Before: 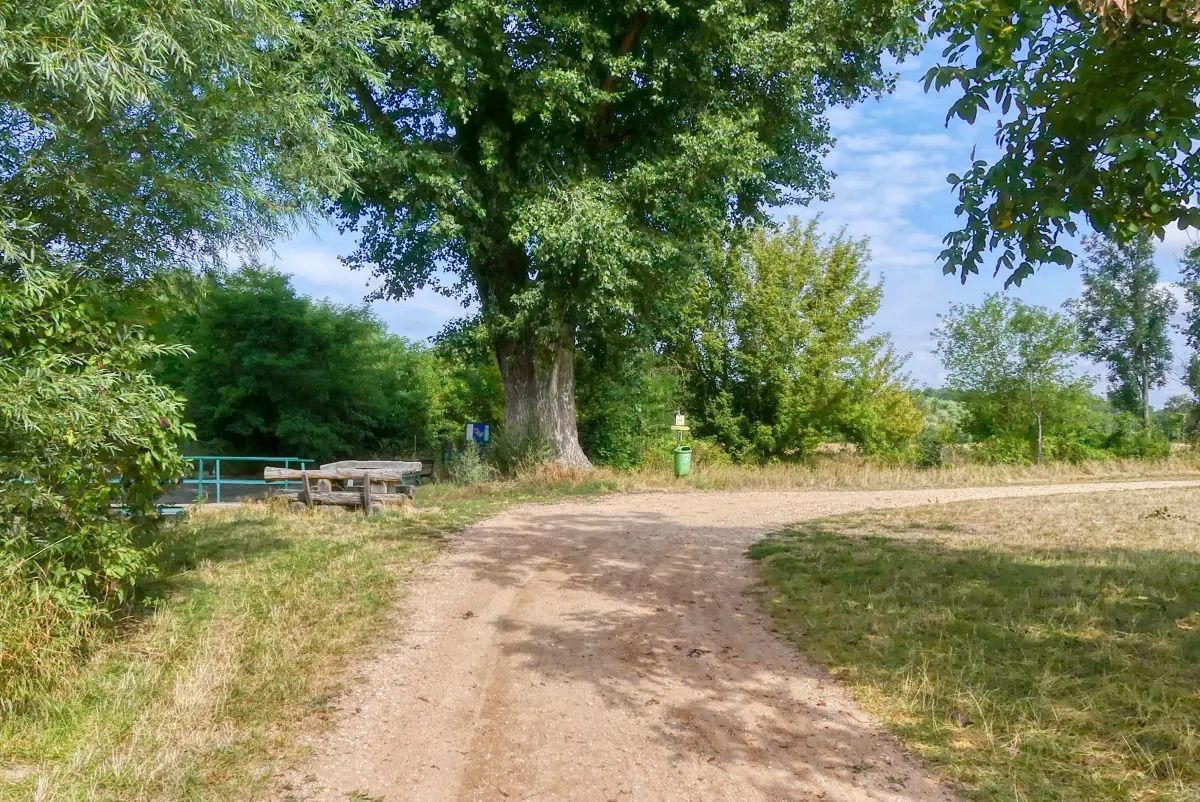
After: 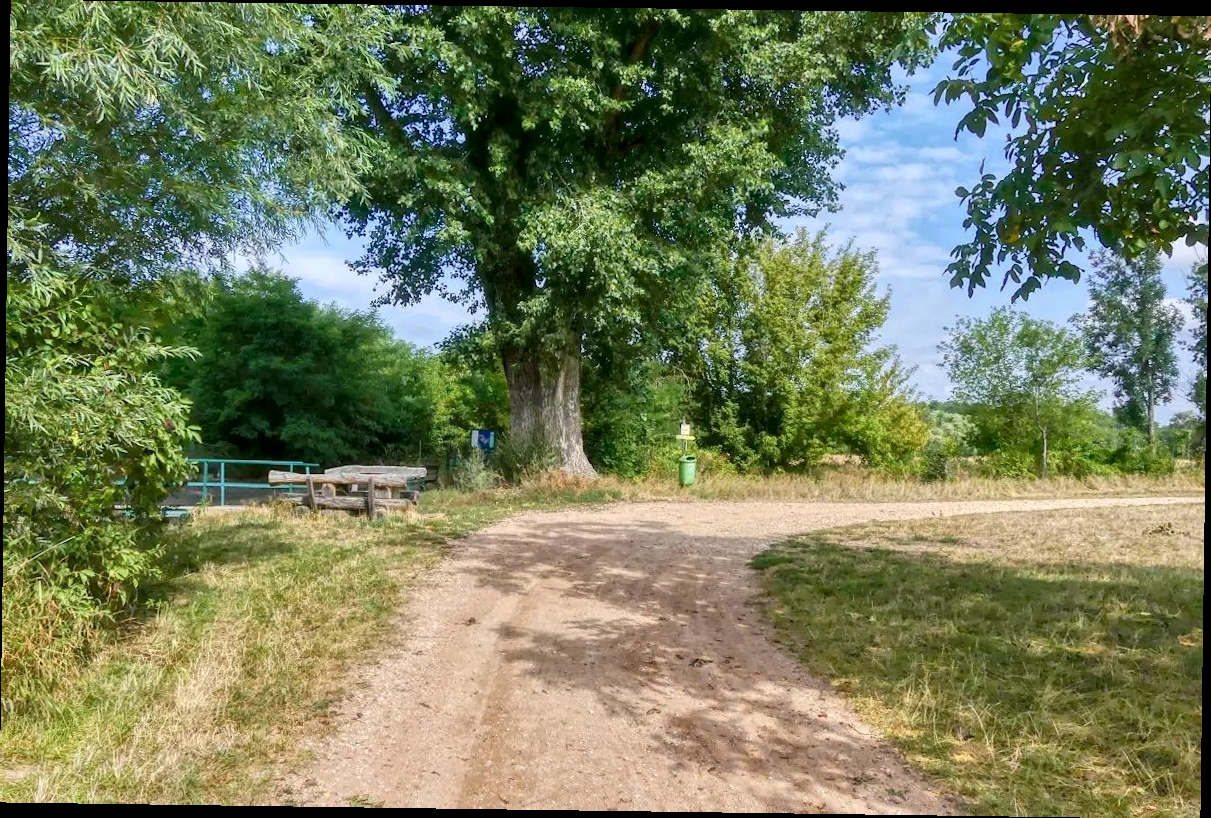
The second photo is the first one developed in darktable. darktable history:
local contrast: mode bilateral grid, contrast 30, coarseness 25, midtone range 0.2
rotate and perspective: rotation 0.8°, automatic cropping off
